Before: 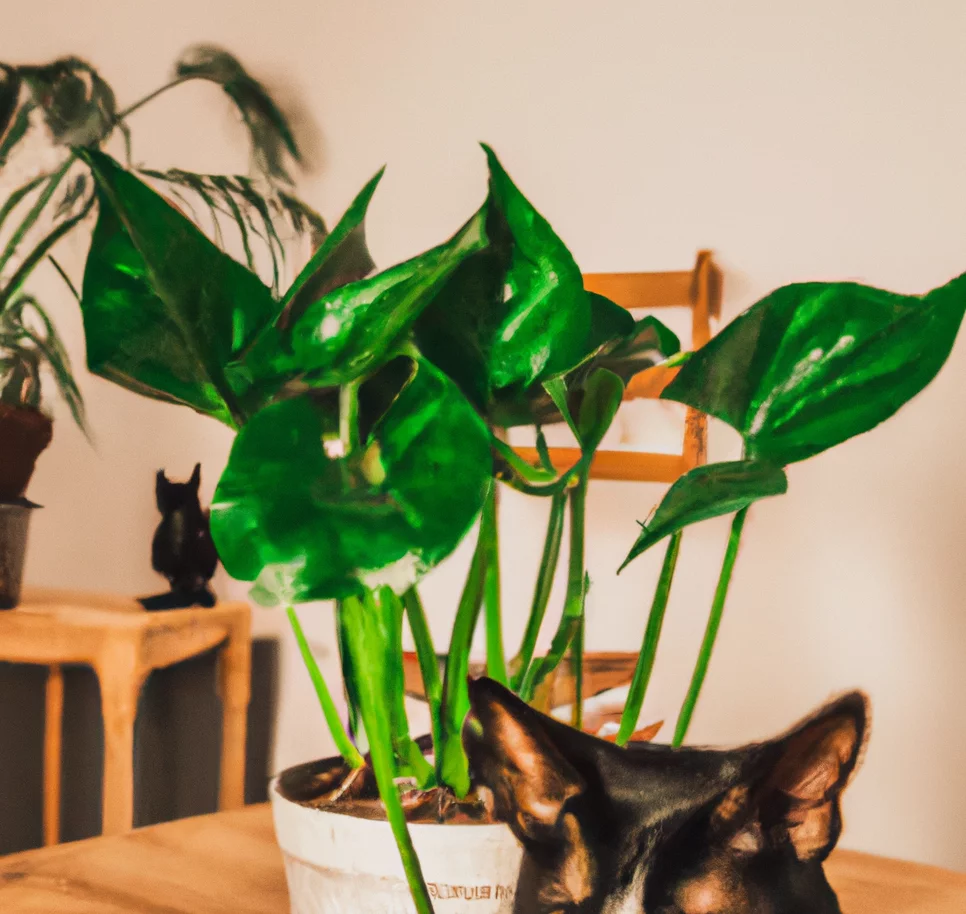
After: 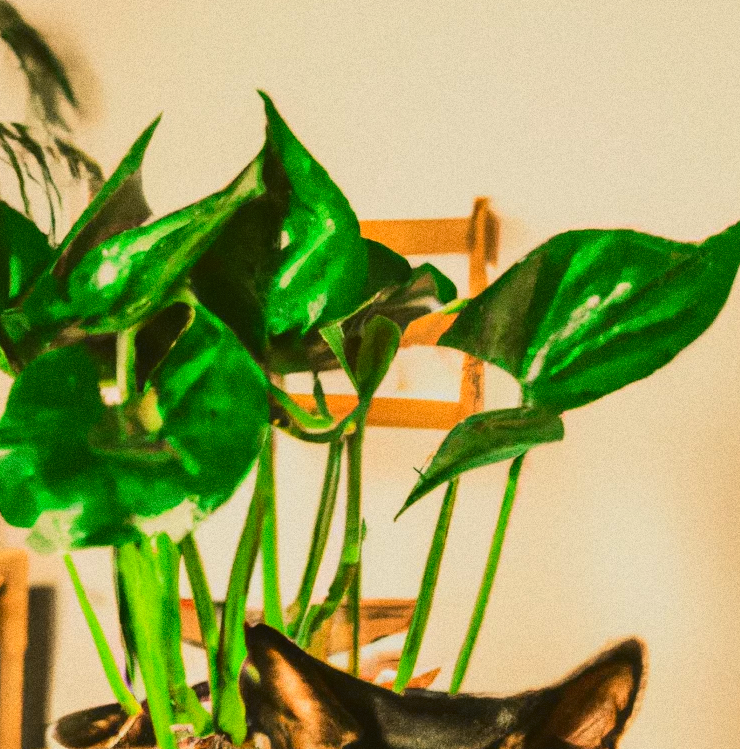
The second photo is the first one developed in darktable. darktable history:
crop: left 23.095%, top 5.827%, bottom 11.854%
color balance: mode lift, gamma, gain (sRGB), lift [1.04, 1, 1, 0.97], gamma [1.01, 1, 1, 0.97], gain [0.96, 1, 1, 0.97]
tone curve: curves: ch0 [(0, 0.03) (0.113, 0.087) (0.207, 0.184) (0.515, 0.612) (0.712, 0.793) (1, 0.946)]; ch1 [(0, 0) (0.172, 0.123) (0.317, 0.279) (0.407, 0.401) (0.476, 0.482) (0.505, 0.499) (0.534, 0.534) (0.632, 0.645) (0.726, 0.745) (1, 1)]; ch2 [(0, 0) (0.411, 0.424) (0.476, 0.492) (0.521, 0.524) (0.541, 0.559) (0.65, 0.699) (1, 1)], color space Lab, independent channels, preserve colors none
grain: coarseness 0.09 ISO, strength 40%
